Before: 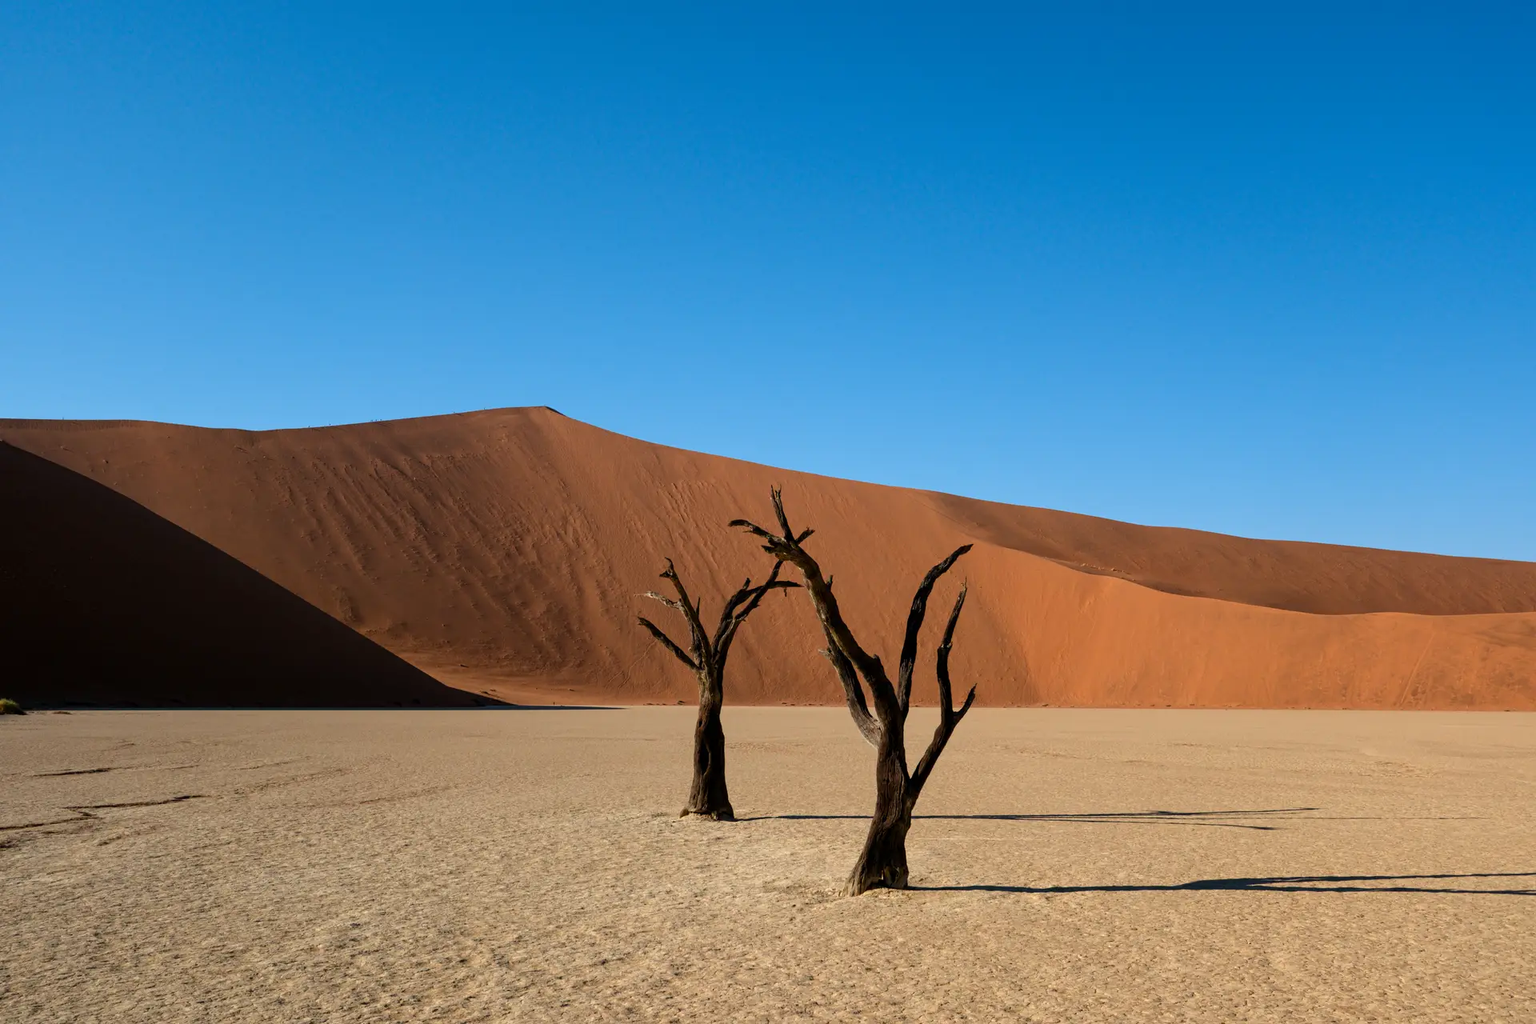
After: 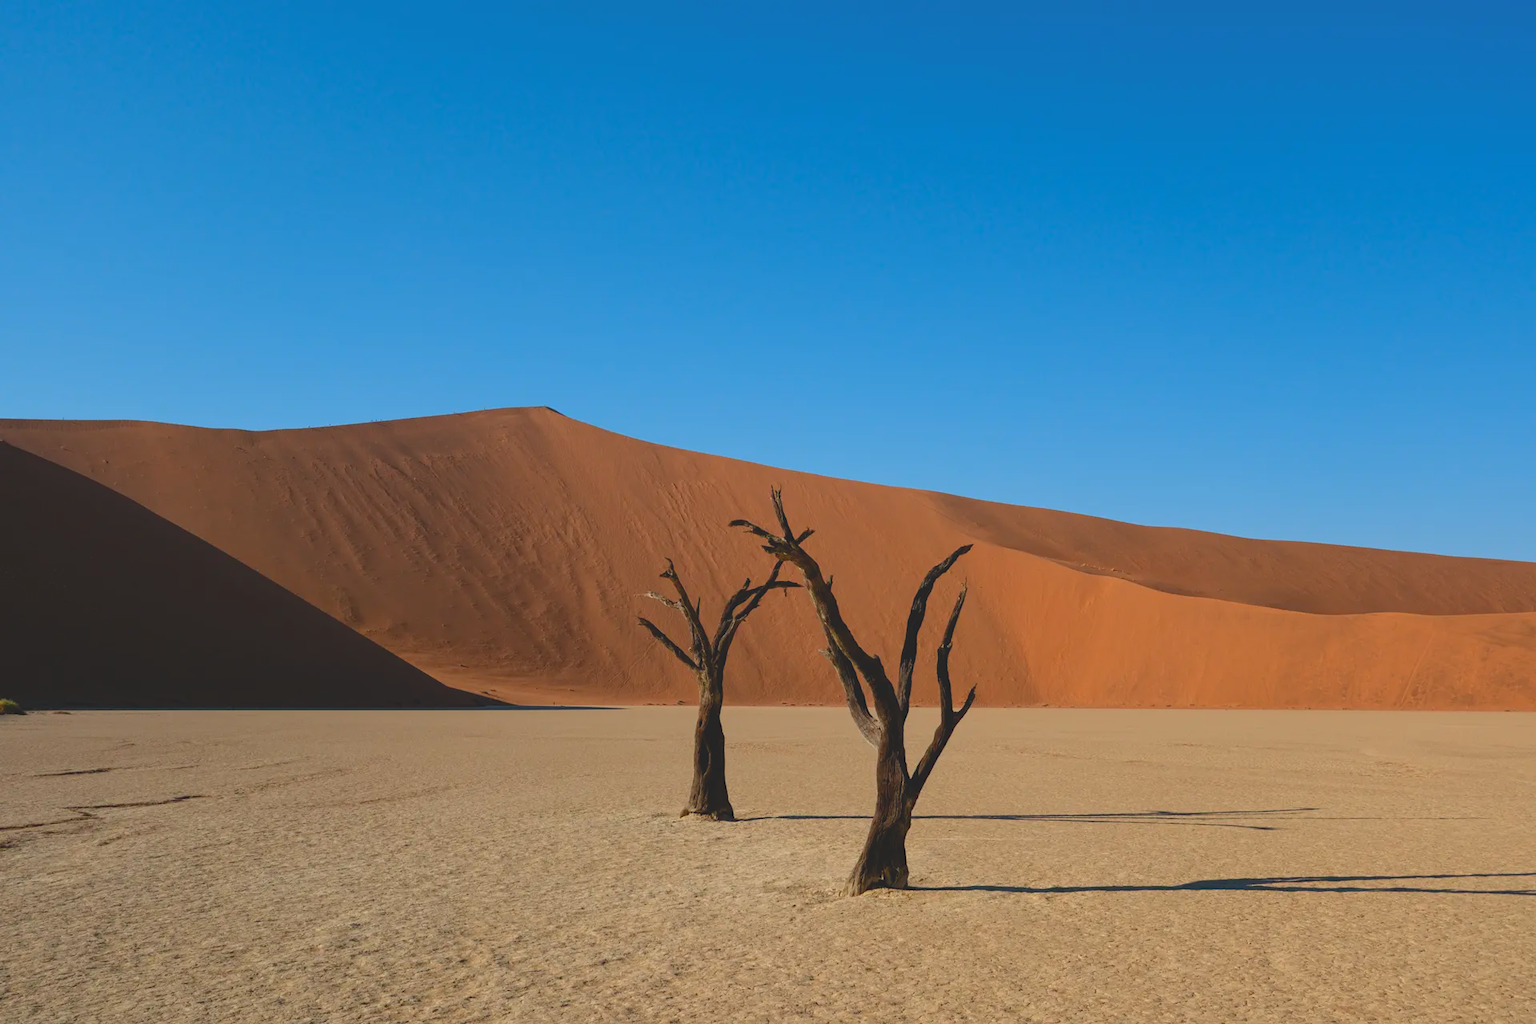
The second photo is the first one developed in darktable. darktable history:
contrast brightness saturation: contrast -0.283
